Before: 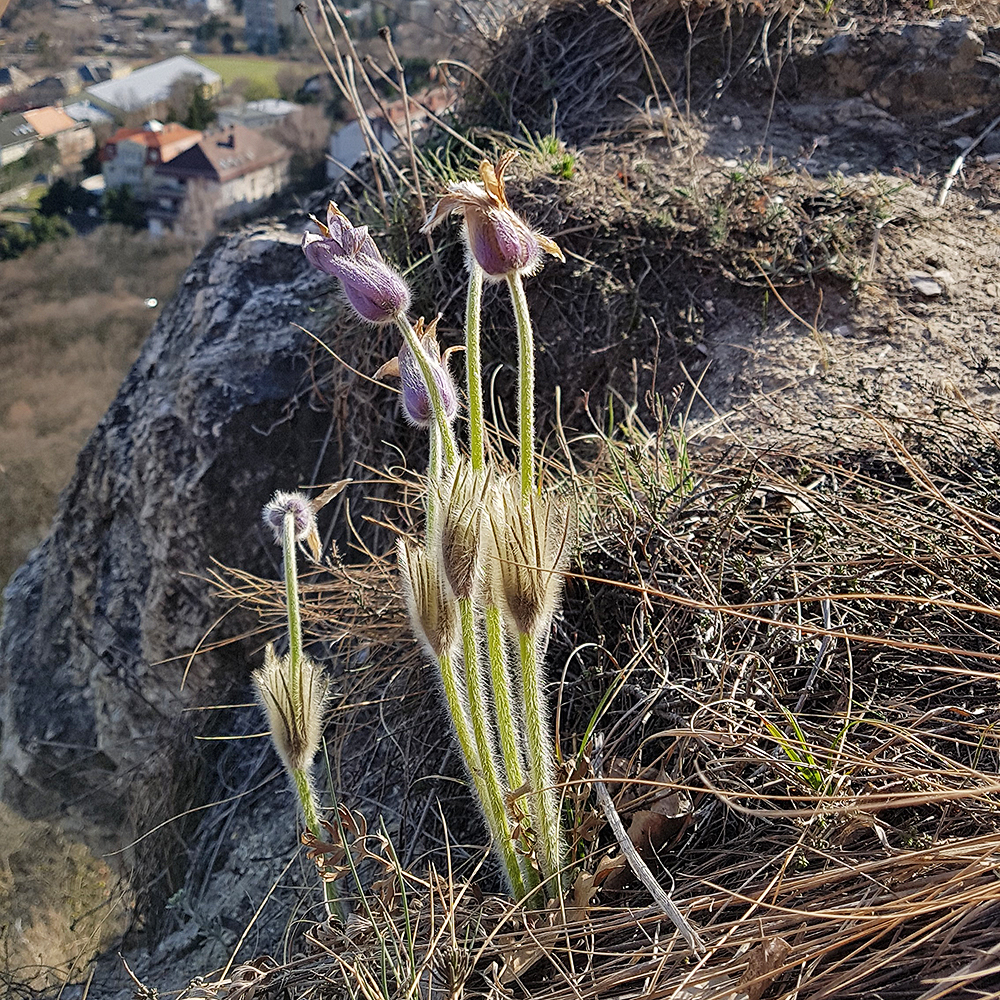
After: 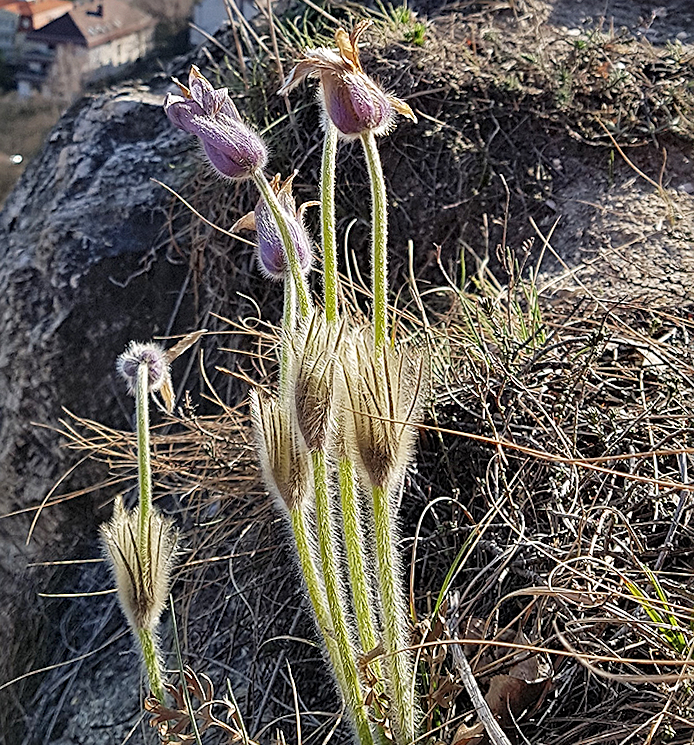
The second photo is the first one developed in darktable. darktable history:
crop and rotate: left 11.831%, top 11.346%, right 13.429%, bottom 13.899%
sharpen: radius 2.167, amount 0.381, threshold 0
rotate and perspective: rotation 0.215°, lens shift (vertical) -0.139, crop left 0.069, crop right 0.939, crop top 0.002, crop bottom 0.996
